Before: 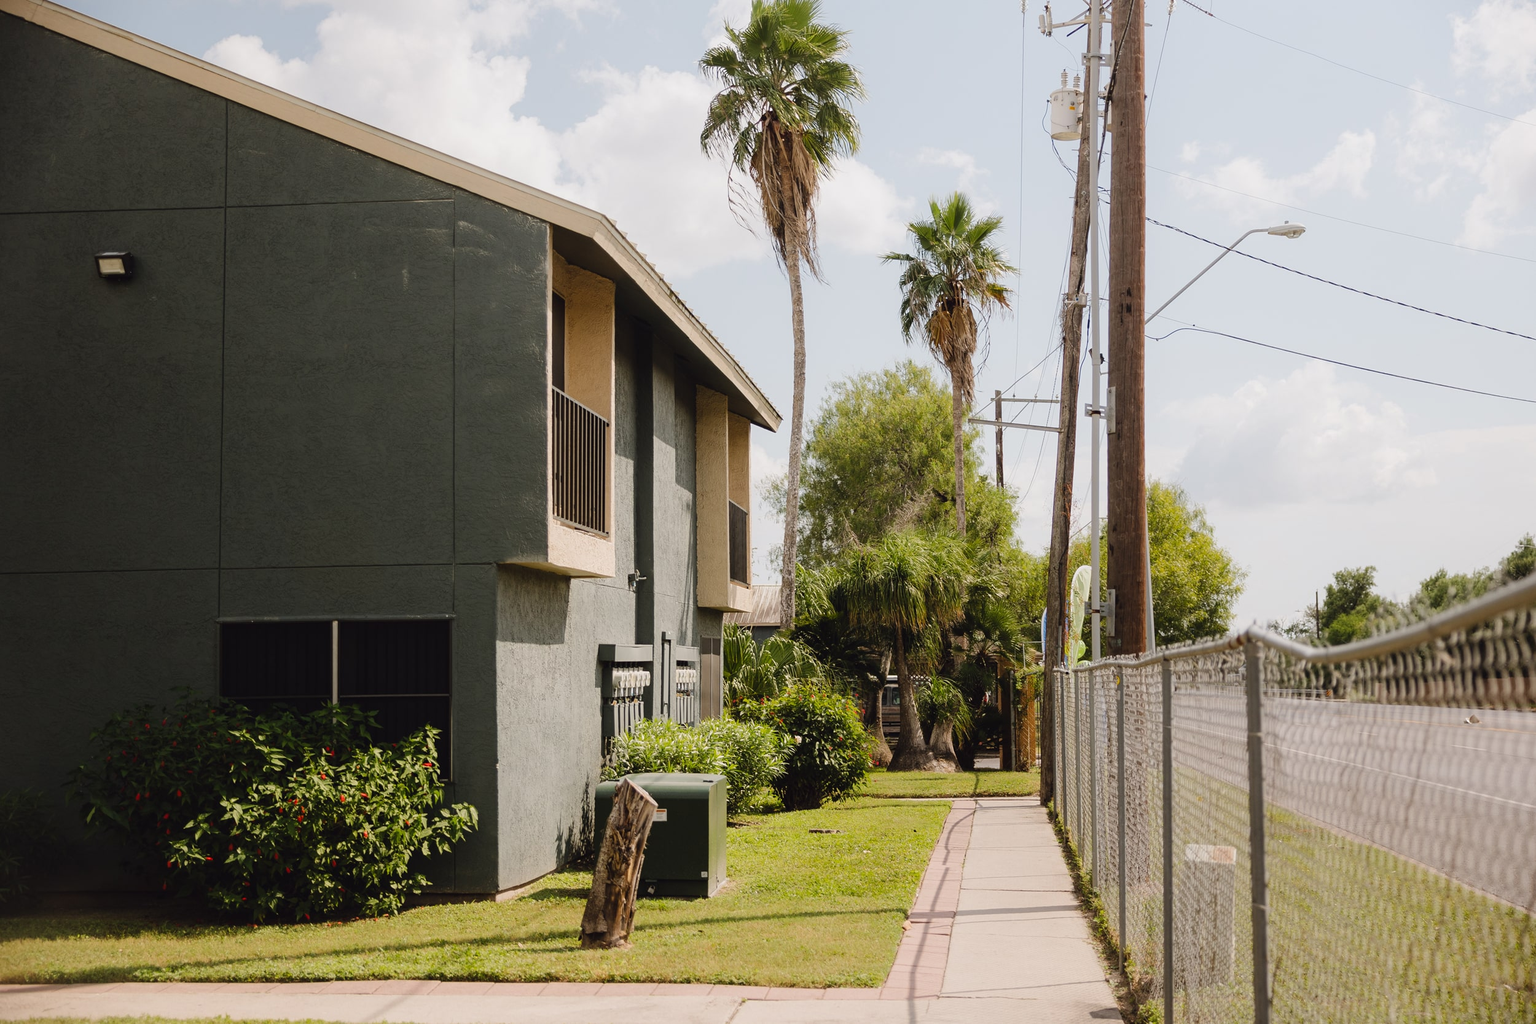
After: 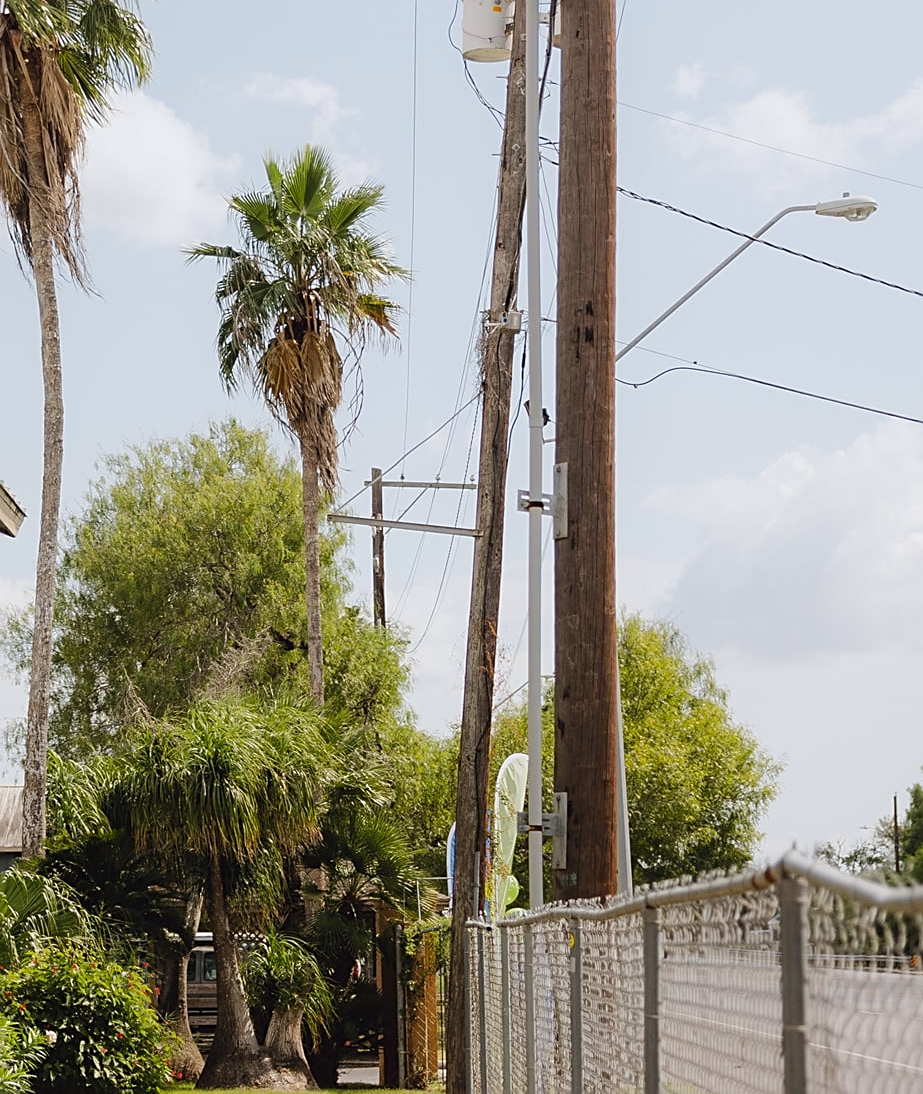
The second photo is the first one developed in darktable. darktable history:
white balance: red 0.982, blue 1.018
sharpen: on, module defaults
crop and rotate: left 49.936%, top 10.094%, right 13.136%, bottom 24.256%
